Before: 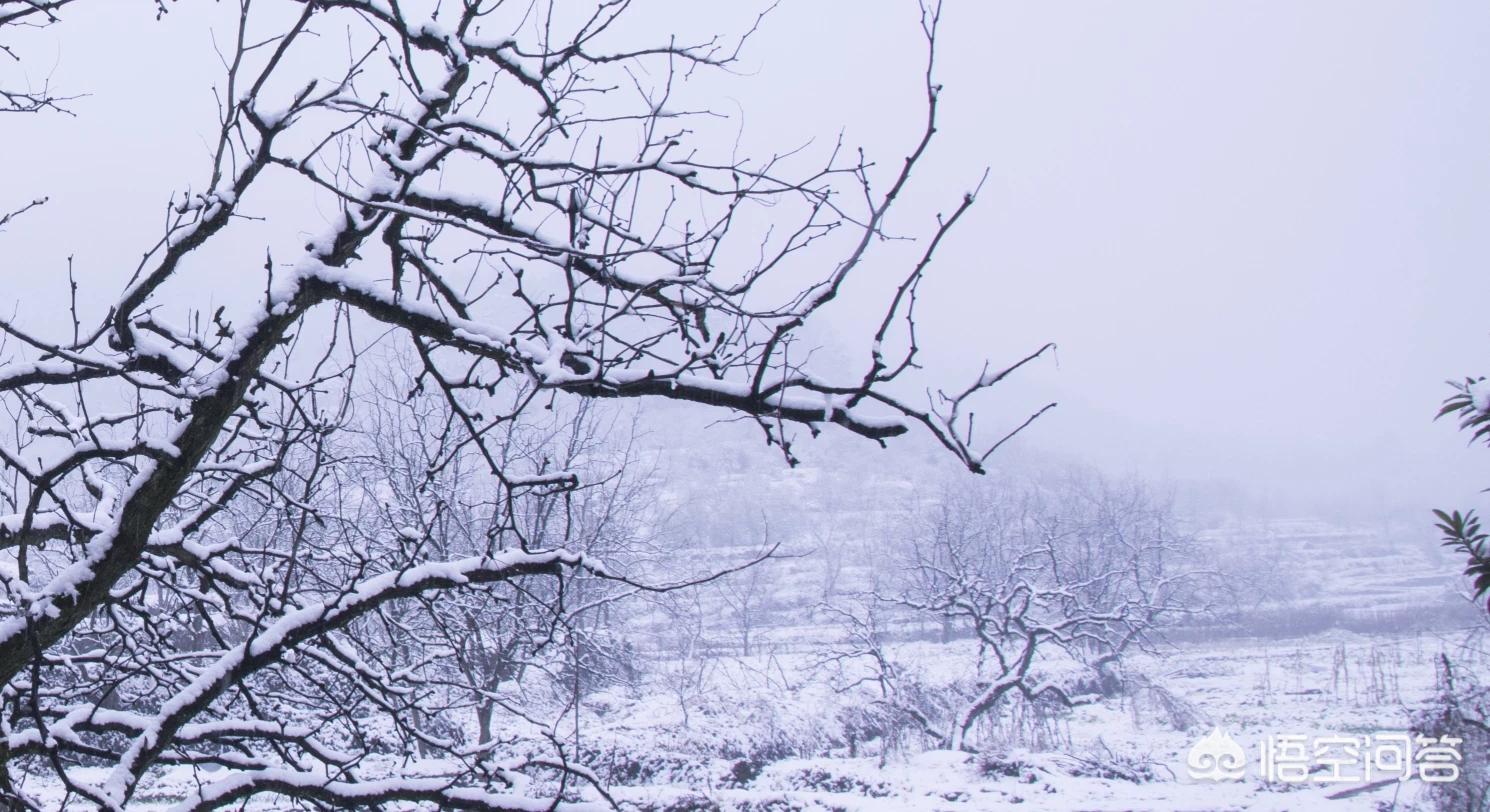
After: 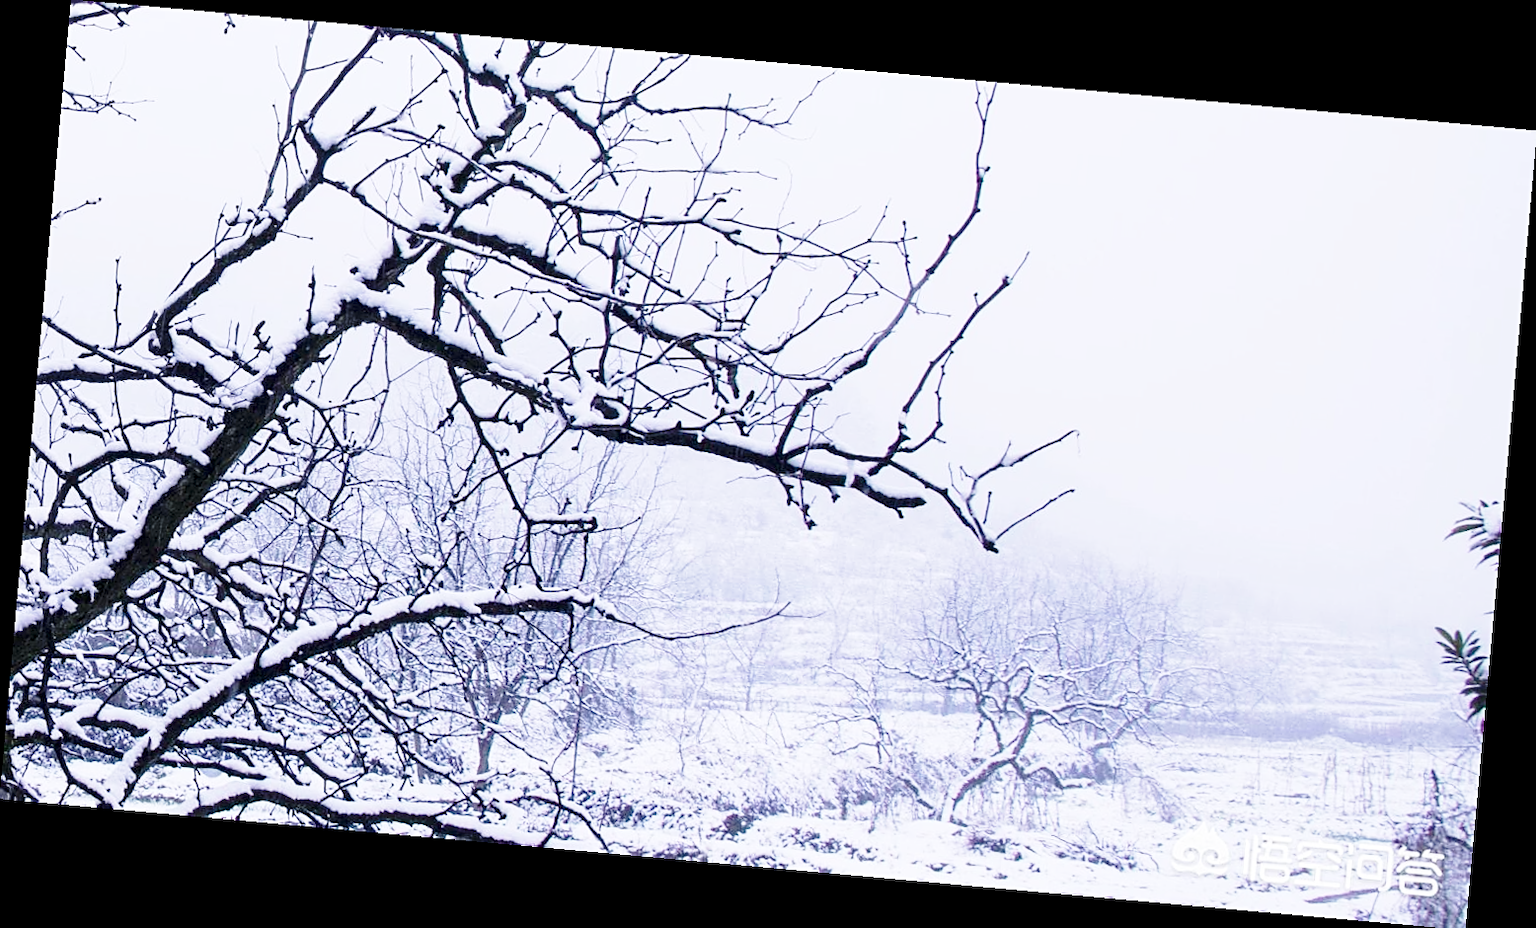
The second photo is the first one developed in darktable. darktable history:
sharpen: on, module defaults
rotate and perspective: rotation 5.12°, automatic cropping off
white balance: emerald 1
base curve: curves: ch0 [(0, 0) (0.028, 0.03) (0.121, 0.232) (0.46, 0.748) (0.859, 0.968) (1, 1)], preserve colors none
exposure: black level correction 0.011, compensate highlight preservation false
